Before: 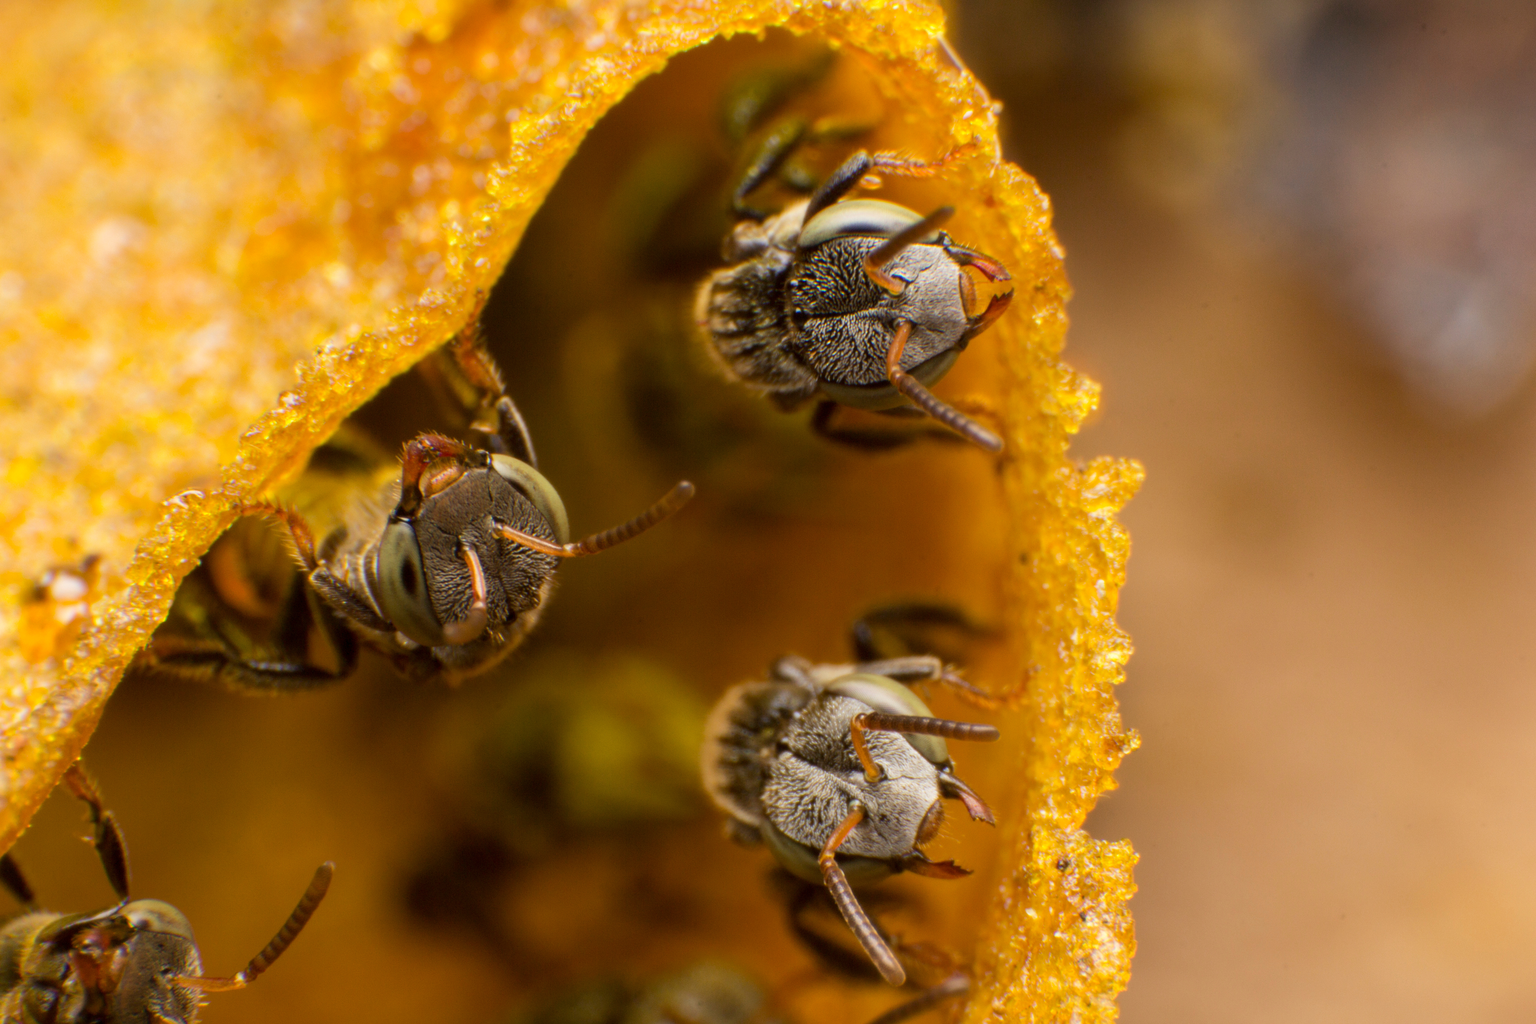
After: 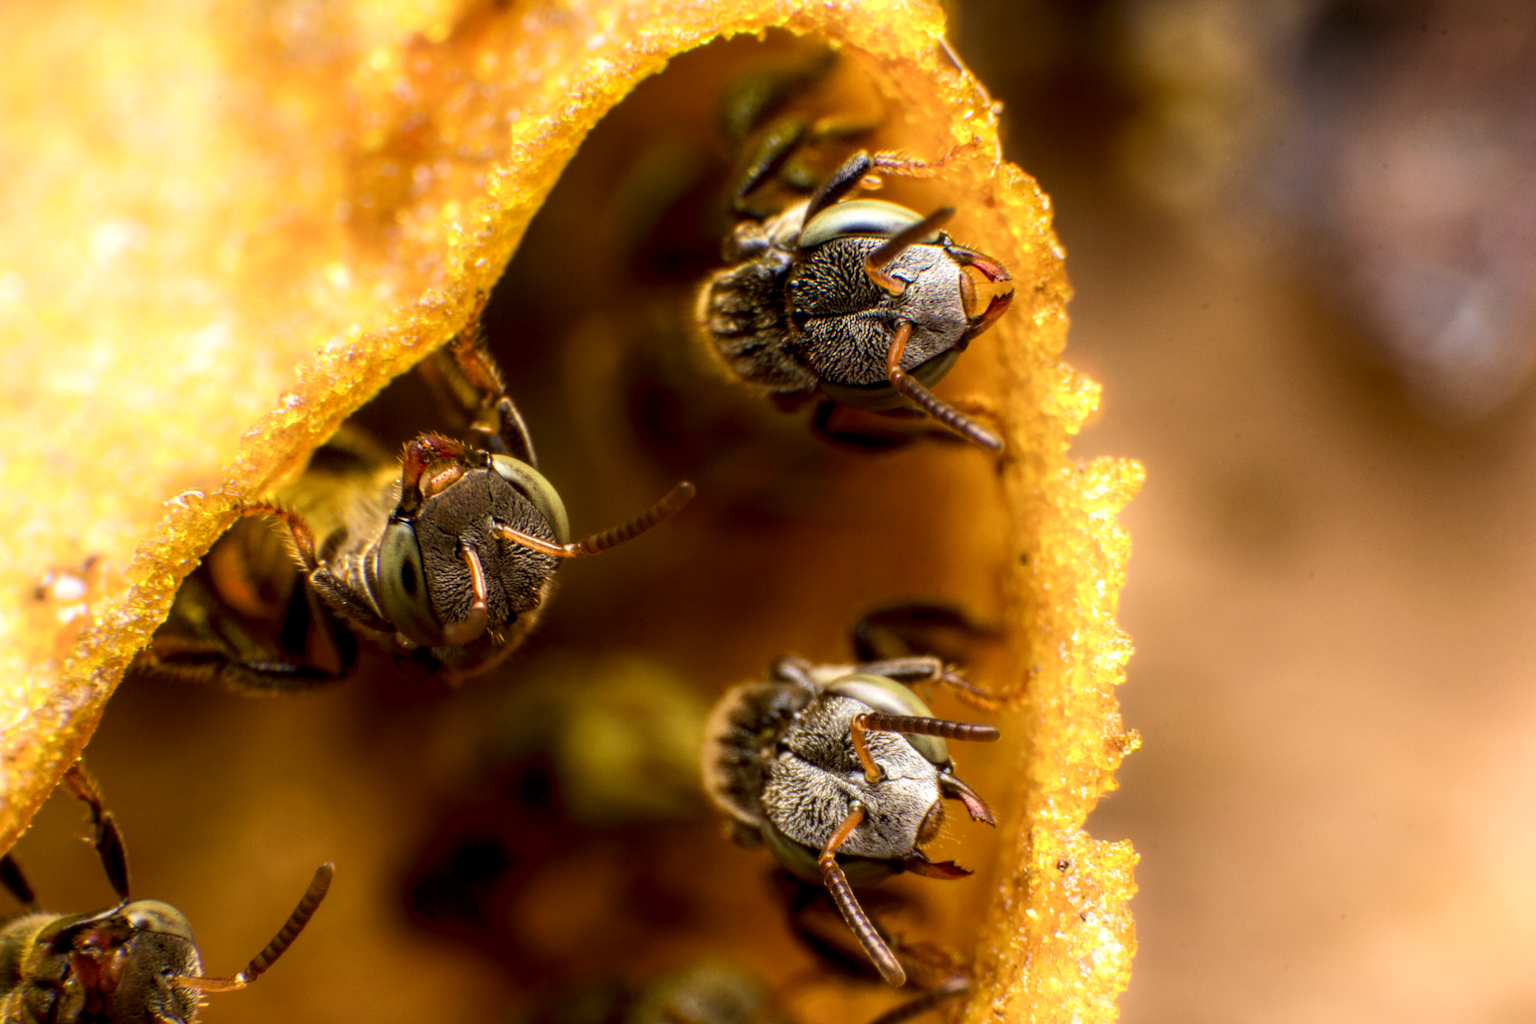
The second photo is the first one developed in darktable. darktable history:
shadows and highlights: shadows -55.39, highlights 86.46, soften with gaussian
velvia: on, module defaults
local contrast: detail 160%
haze removal: compatibility mode true, adaptive false
